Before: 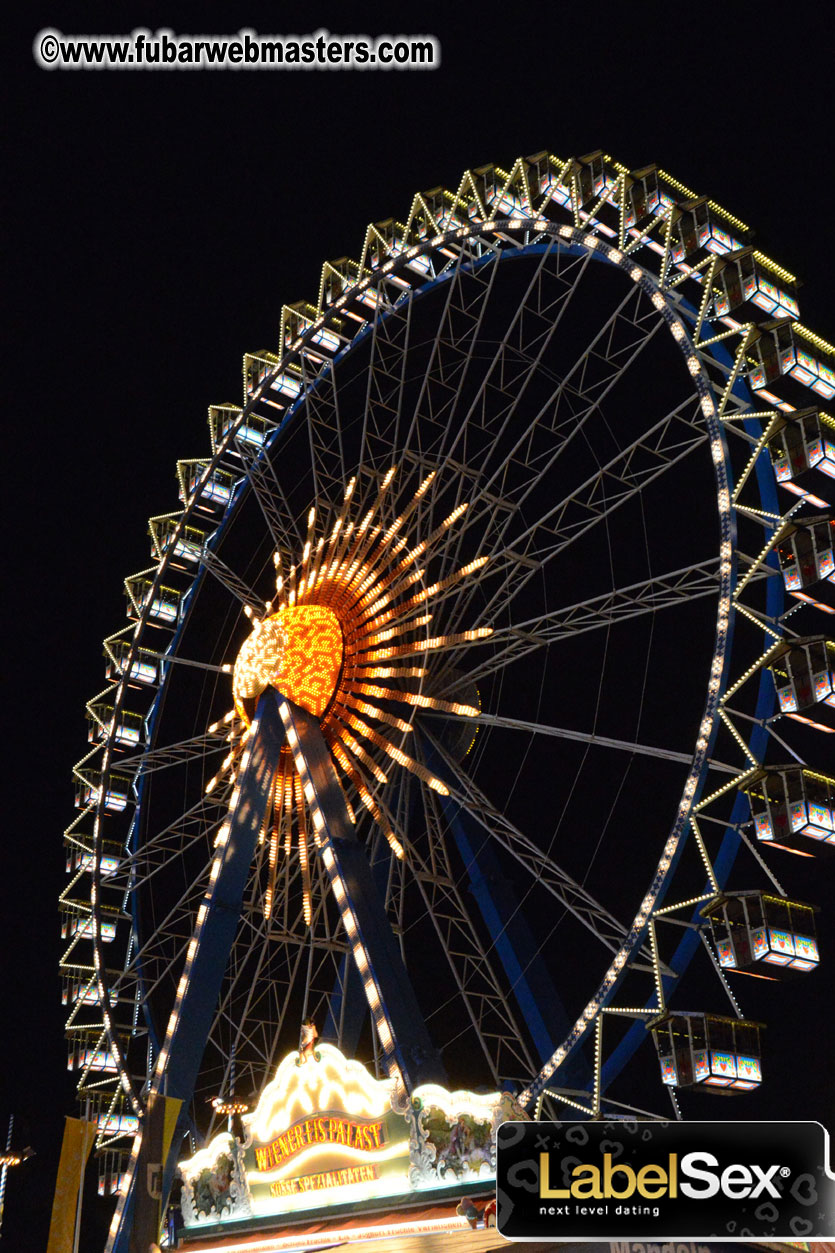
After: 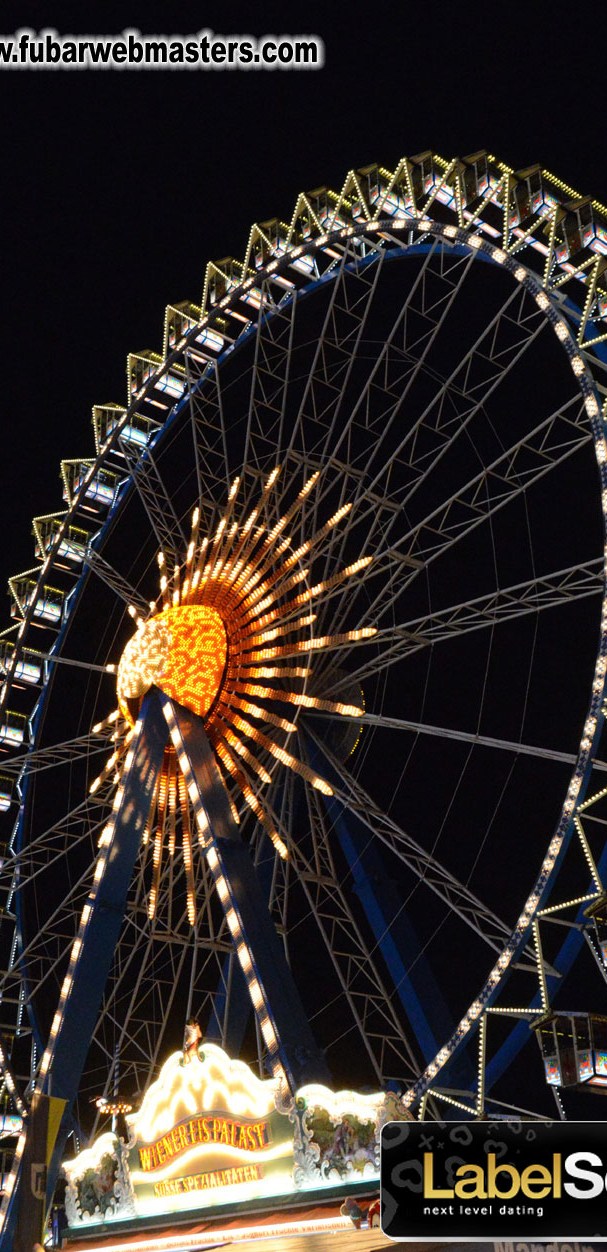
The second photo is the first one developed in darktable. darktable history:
crop: left 13.913%, right 13.373%
